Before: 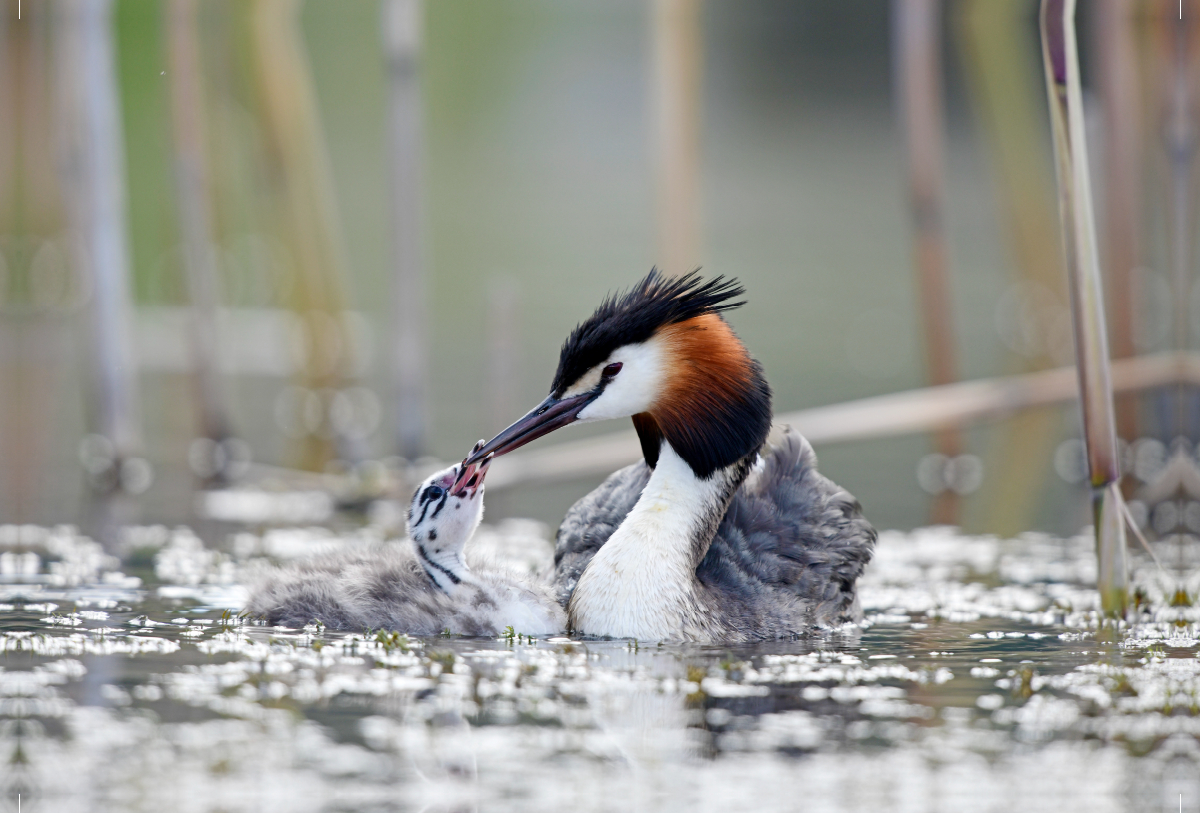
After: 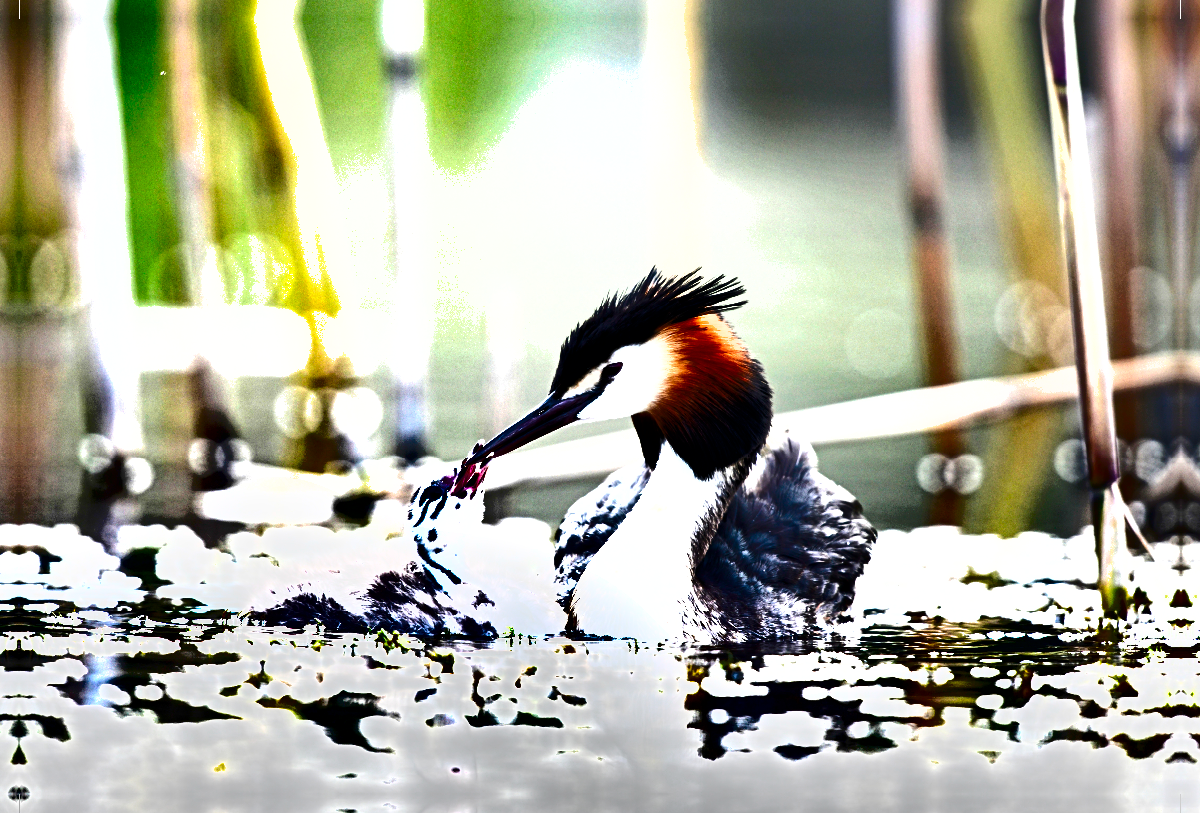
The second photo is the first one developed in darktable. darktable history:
filmic rgb: black relative exposure -8.42 EV, white relative exposure 4.68 EV, hardness 3.82, color science v6 (2022)
tone curve: curves: ch0 [(0, 0) (0.004, 0.001) (0.133, 0.112) (0.325, 0.362) (0.832, 0.893) (1, 1)], color space Lab, linked channels, preserve colors none
levels: levels [0, 0.352, 0.703]
shadows and highlights: shadows 19.13, highlights -83.41, soften with gaussian
